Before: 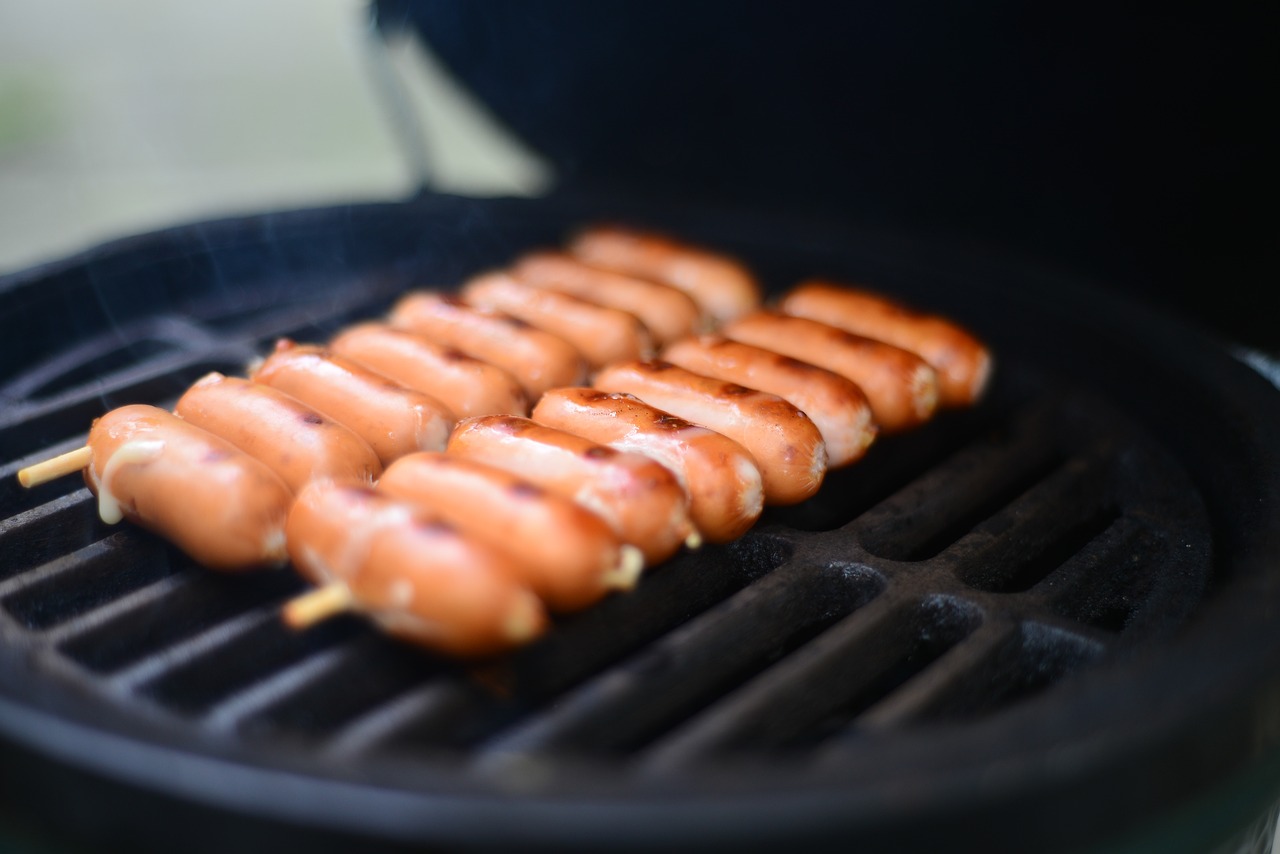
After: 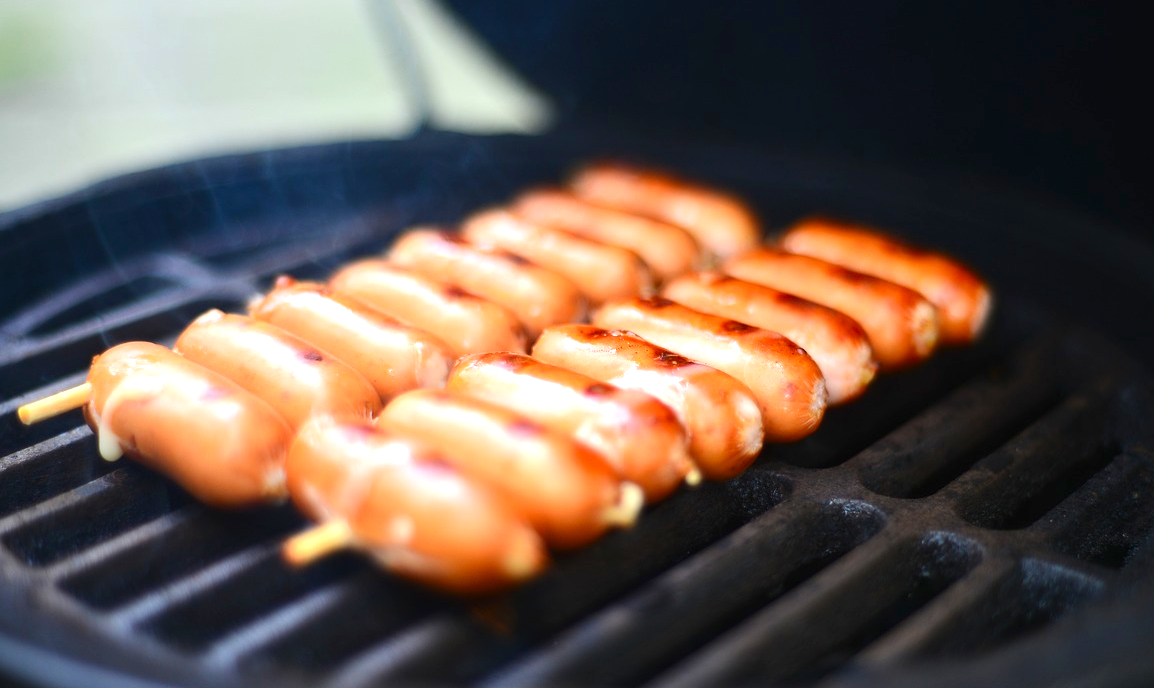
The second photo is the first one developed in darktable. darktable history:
crop: top 7.475%, right 9.776%, bottom 11.934%
contrast brightness saturation: contrast 0.078, saturation 0.203
exposure: black level correction 0, exposure 0.69 EV, compensate highlight preservation false
